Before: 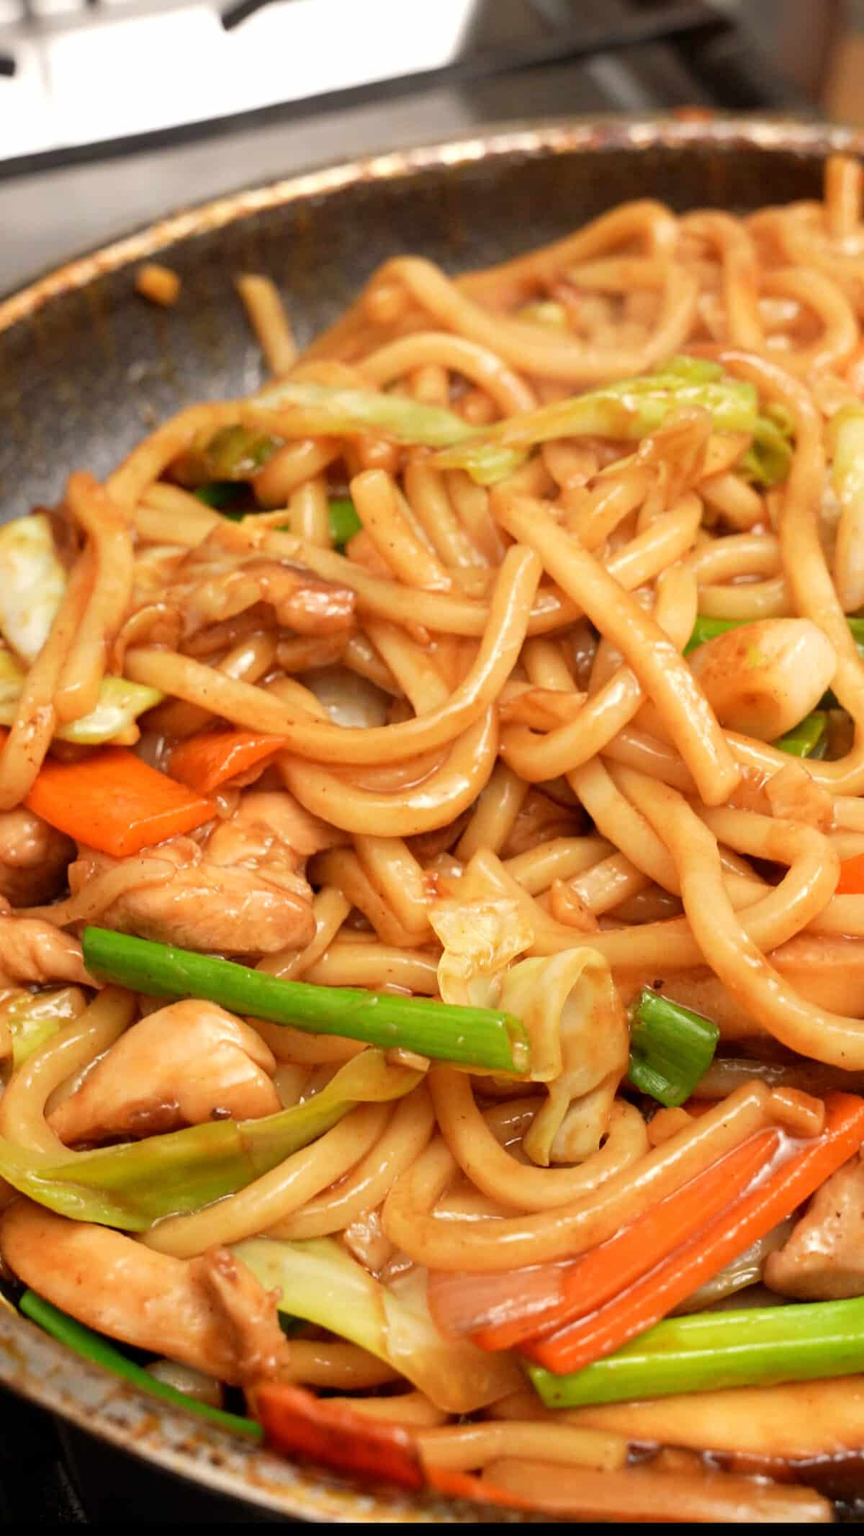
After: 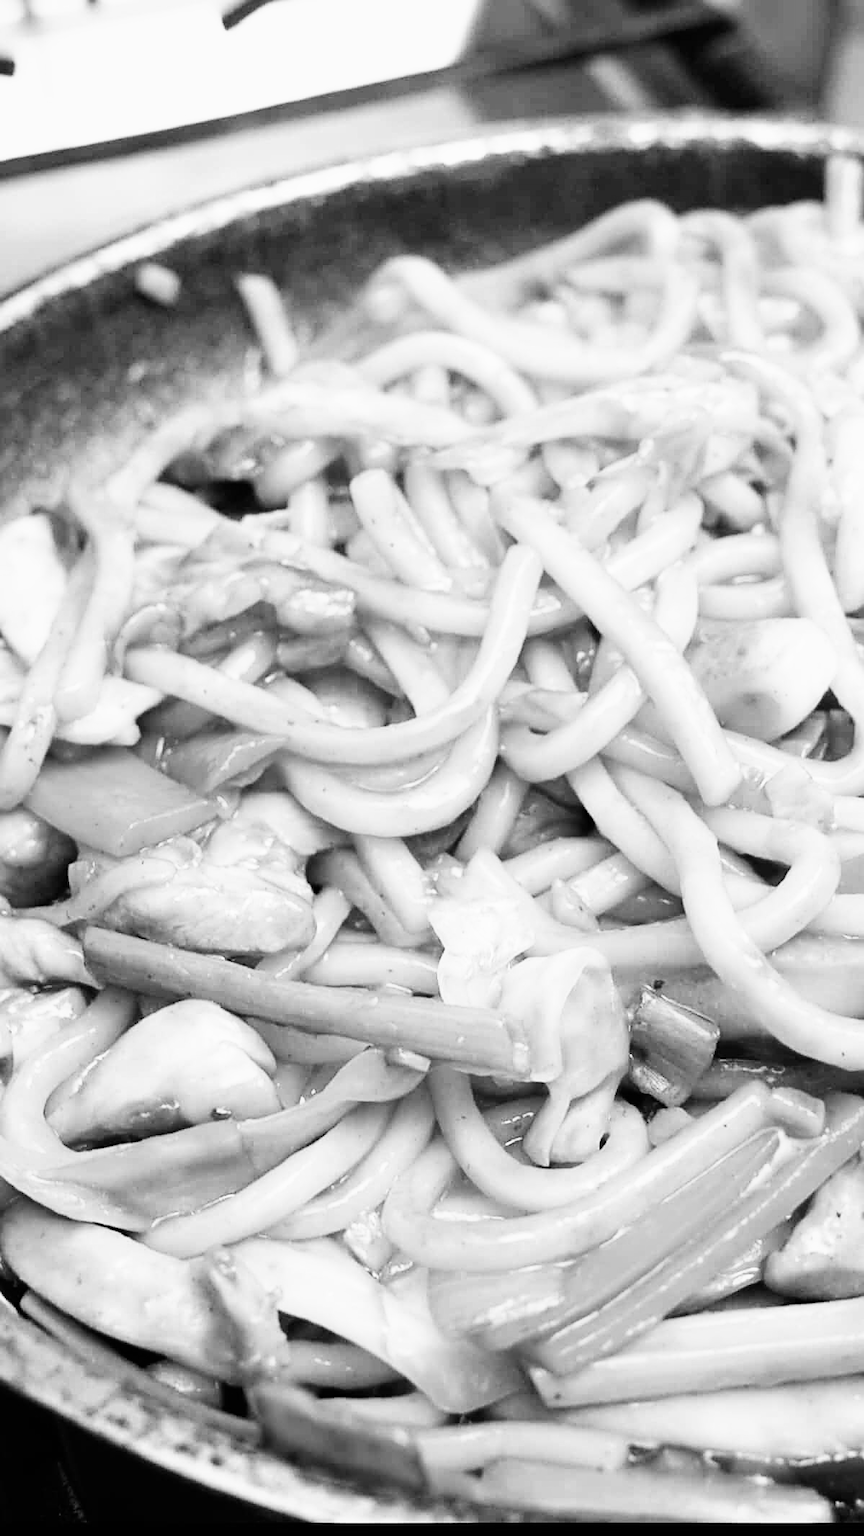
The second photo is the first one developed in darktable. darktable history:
base curve: curves: ch0 [(0, 0) (0.007, 0.004) (0.027, 0.03) (0.046, 0.07) (0.207, 0.54) (0.442, 0.872) (0.673, 0.972) (1, 1)], preserve colors none
monochrome: a -6.99, b 35.61, size 1.4
sharpen: on, module defaults
white balance: red 0.925, blue 1.046
